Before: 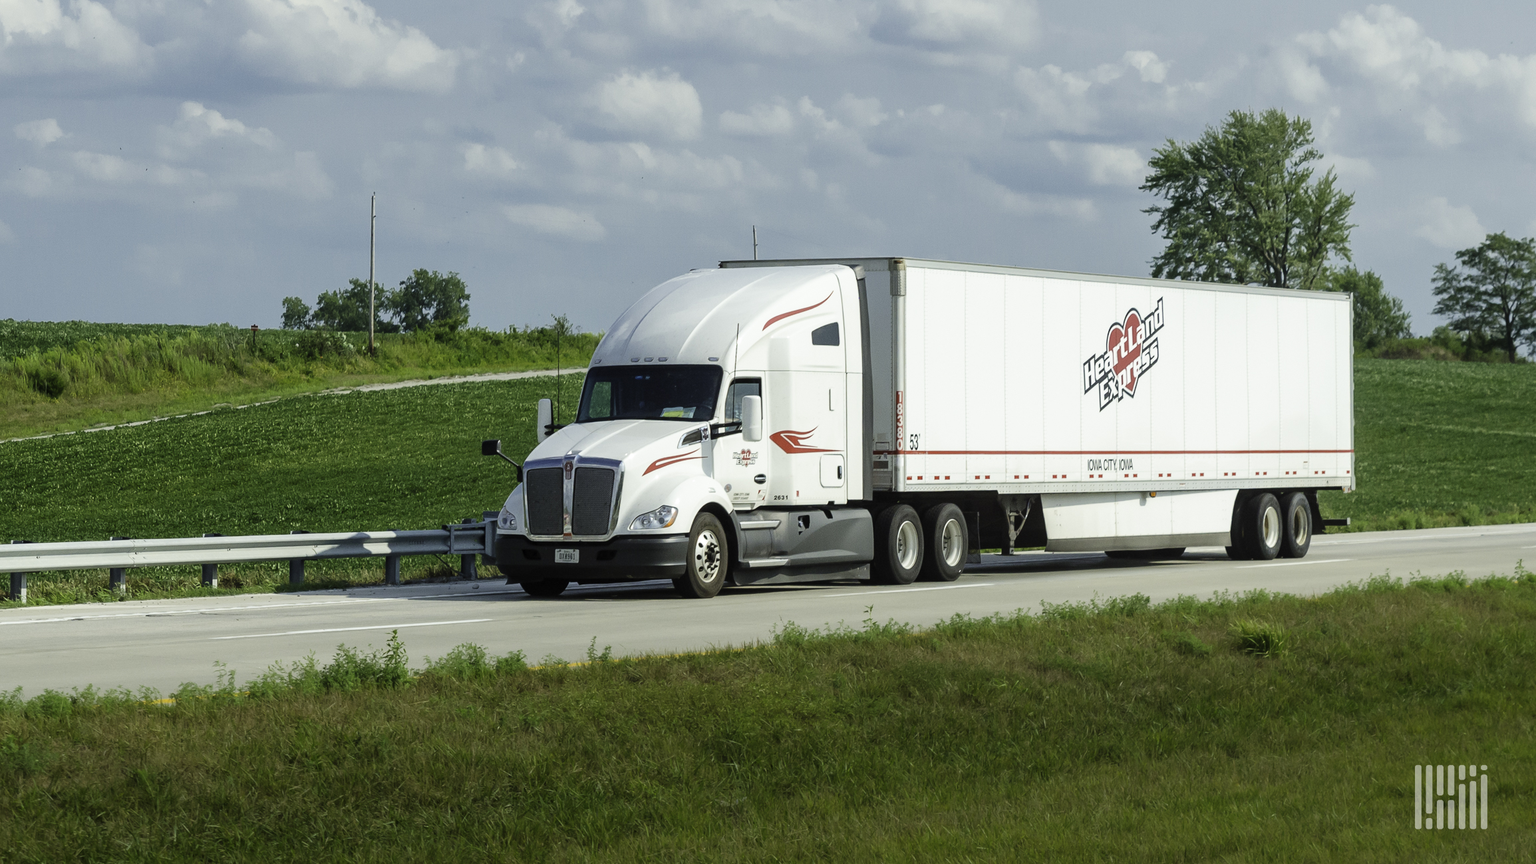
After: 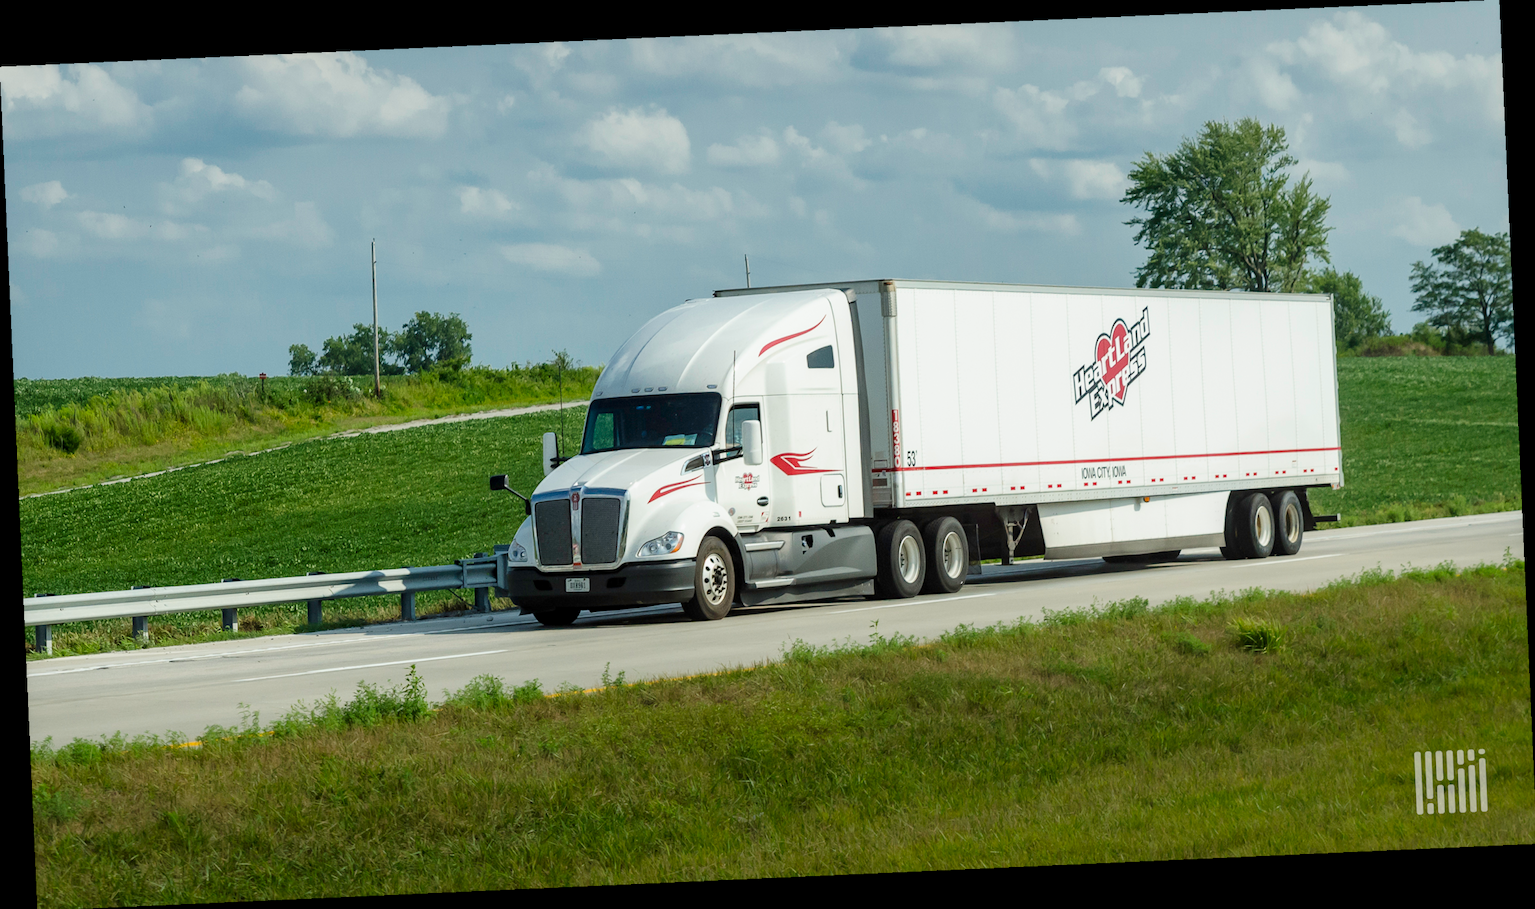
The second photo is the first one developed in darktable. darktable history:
rotate and perspective: rotation -2.56°, automatic cropping off
local contrast: highlights 61%, shadows 106%, detail 107%, midtone range 0.529
